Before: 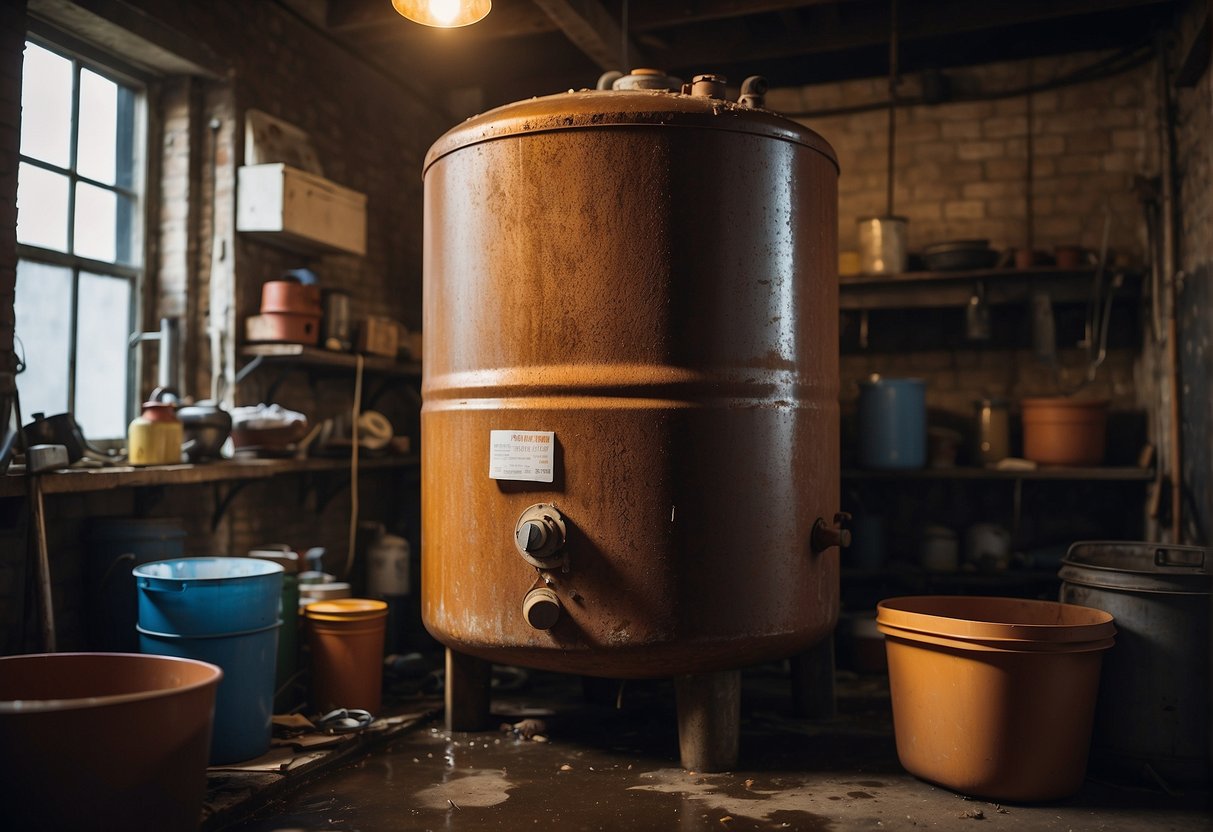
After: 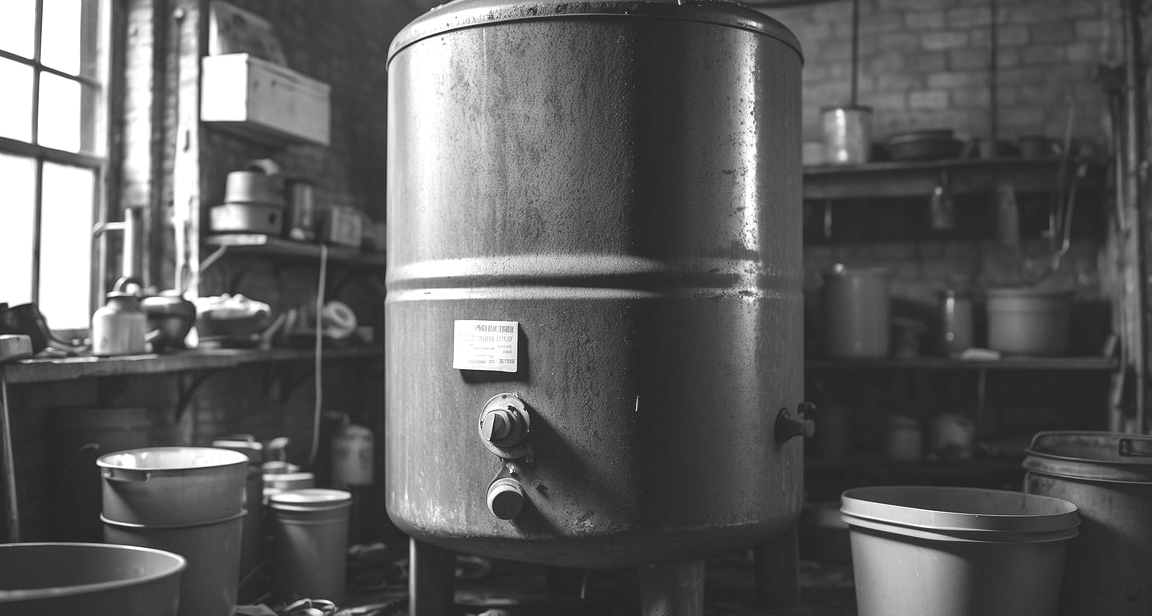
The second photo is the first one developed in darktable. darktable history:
white balance: red 0.925, blue 1.046
exposure: black level correction -0.005, exposure 1.002 EV, compensate highlight preservation false
crop and rotate: left 2.991%, top 13.302%, right 1.981%, bottom 12.636%
monochrome: a 1.94, b -0.638
color calibration: illuminant as shot in camera, x 0.358, y 0.373, temperature 4628.91 K
local contrast: highlights 100%, shadows 100%, detail 120%, midtone range 0.2
contrast brightness saturation: contrast -0.11
